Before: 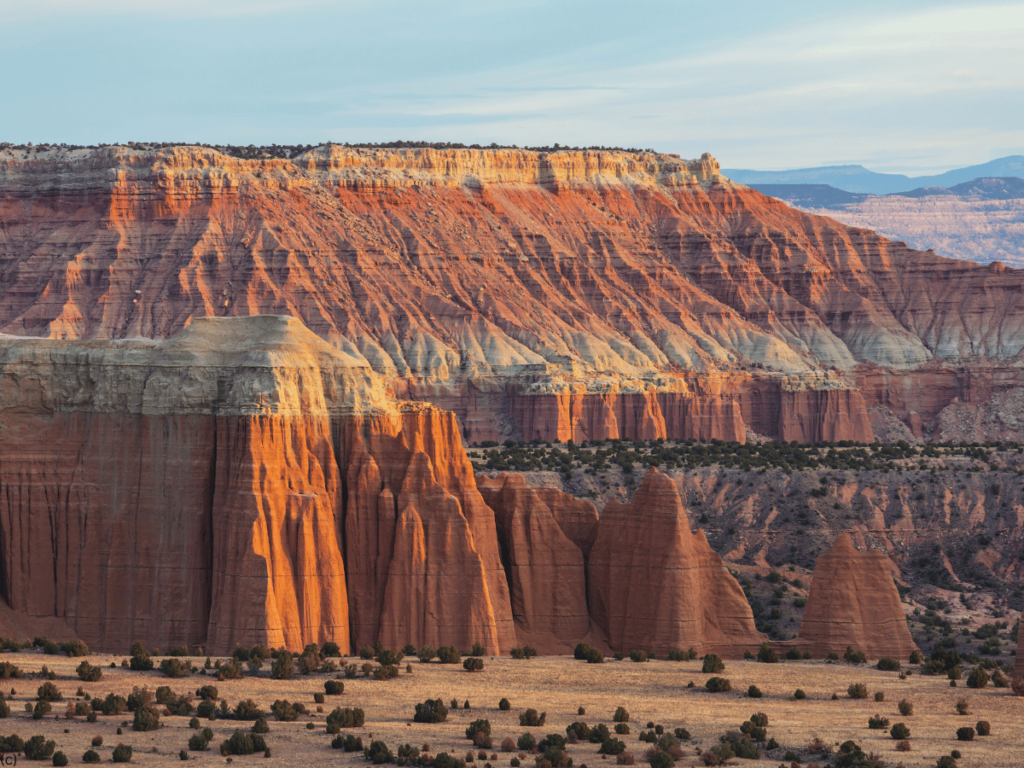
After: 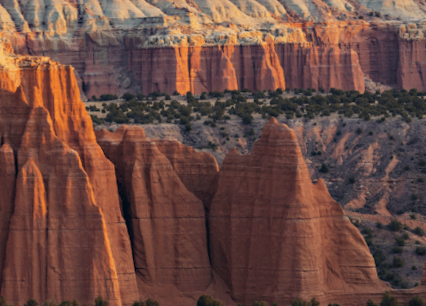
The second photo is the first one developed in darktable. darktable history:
rotate and perspective: rotation -1°, crop left 0.011, crop right 0.989, crop top 0.025, crop bottom 0.975
crop: left 37.221%, top 45.169%, right 20.63%, bottom 13.777%
haze removal: compatibility mode true, adaptive false
